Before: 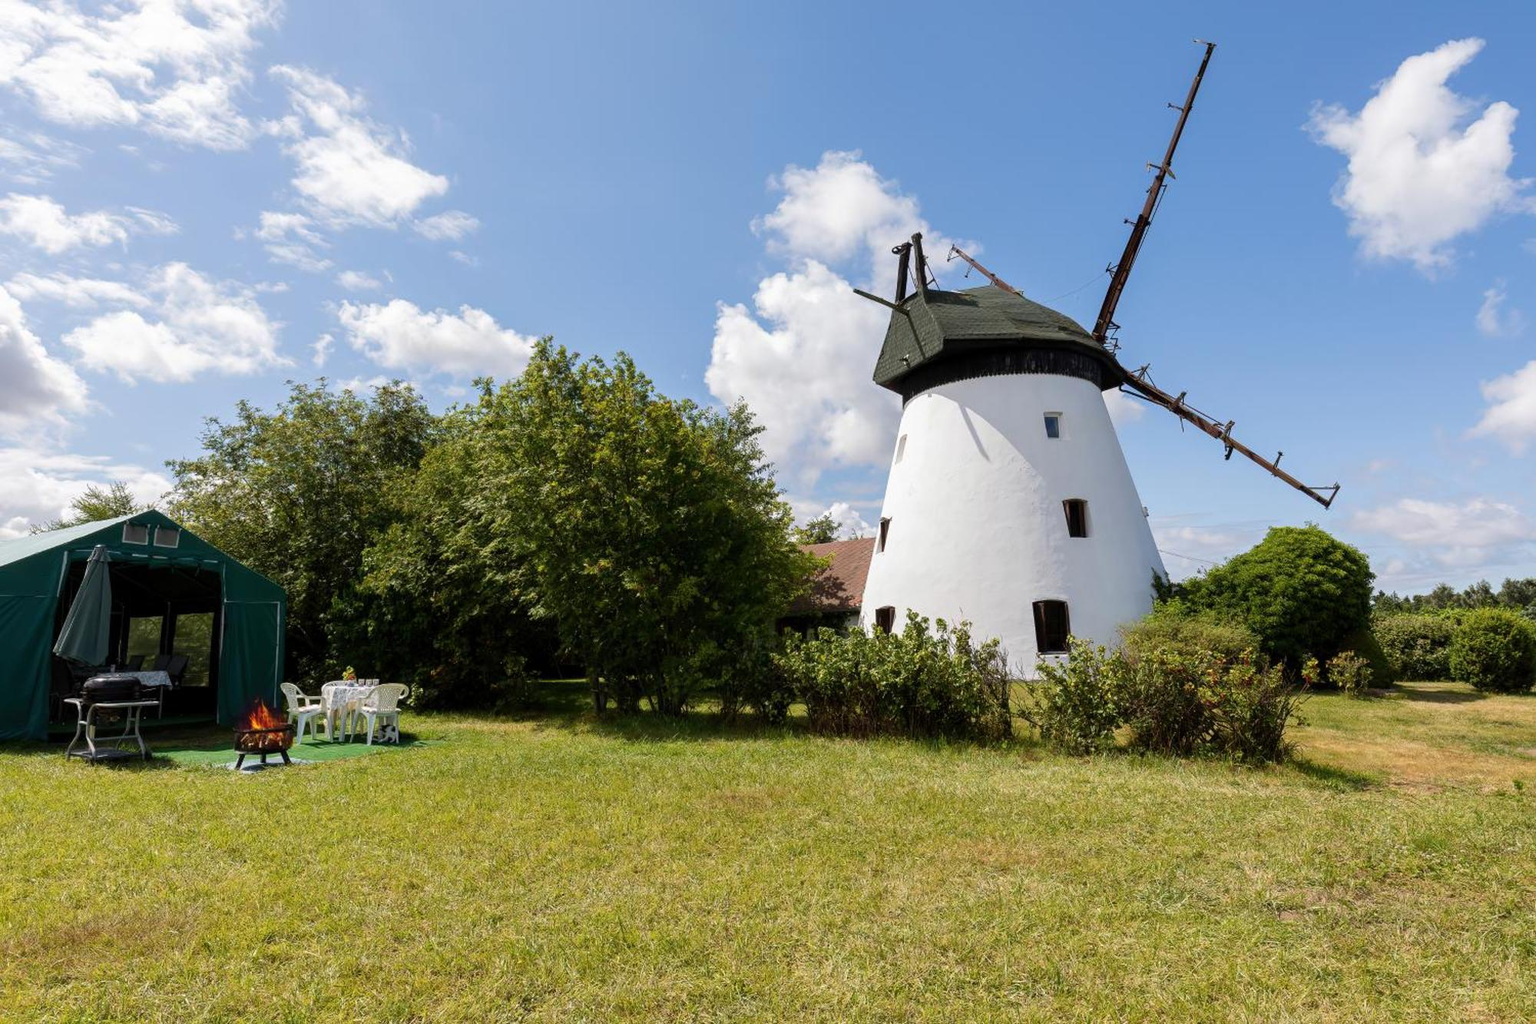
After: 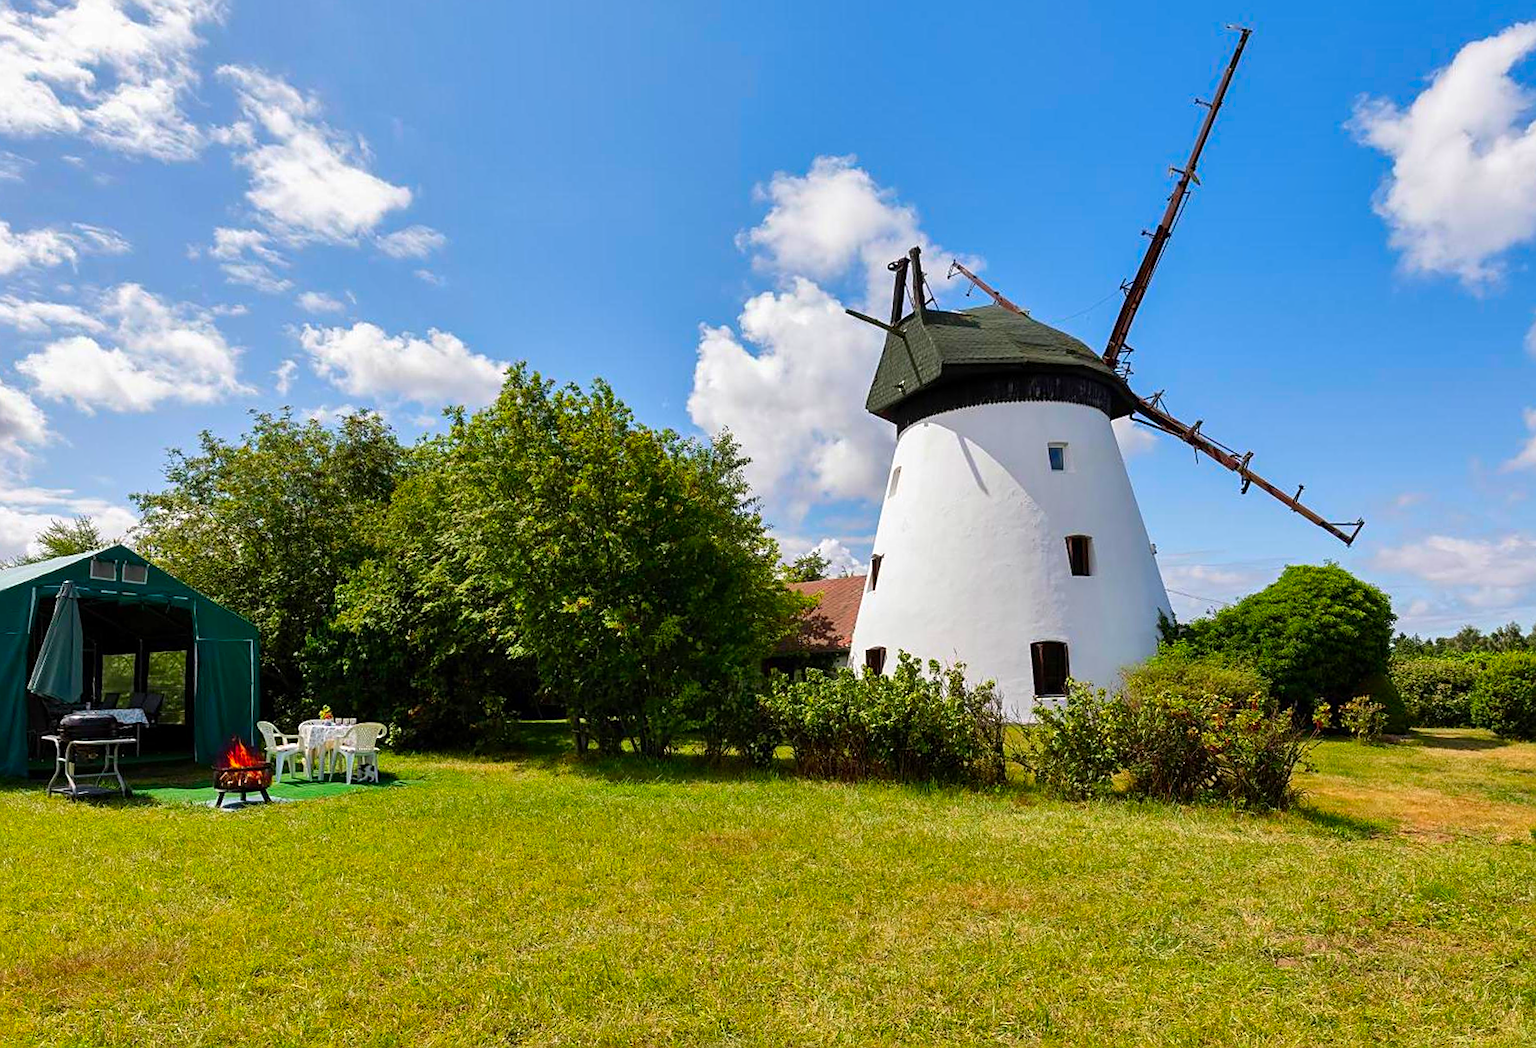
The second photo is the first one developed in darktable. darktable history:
shadows and highlights: soften with gaussian
rotate and perspective: rotation 0.074°, lens shift (vertical) 0.096, lens shift (horizontal) -0.041, crop left 0.043, crop right 0.952, crop top 0.024, crop bottom 0.979
color contrast: green-magenta contrast 1.69, blue-yellow contrast 1.49
sharpen: on, module defaults
